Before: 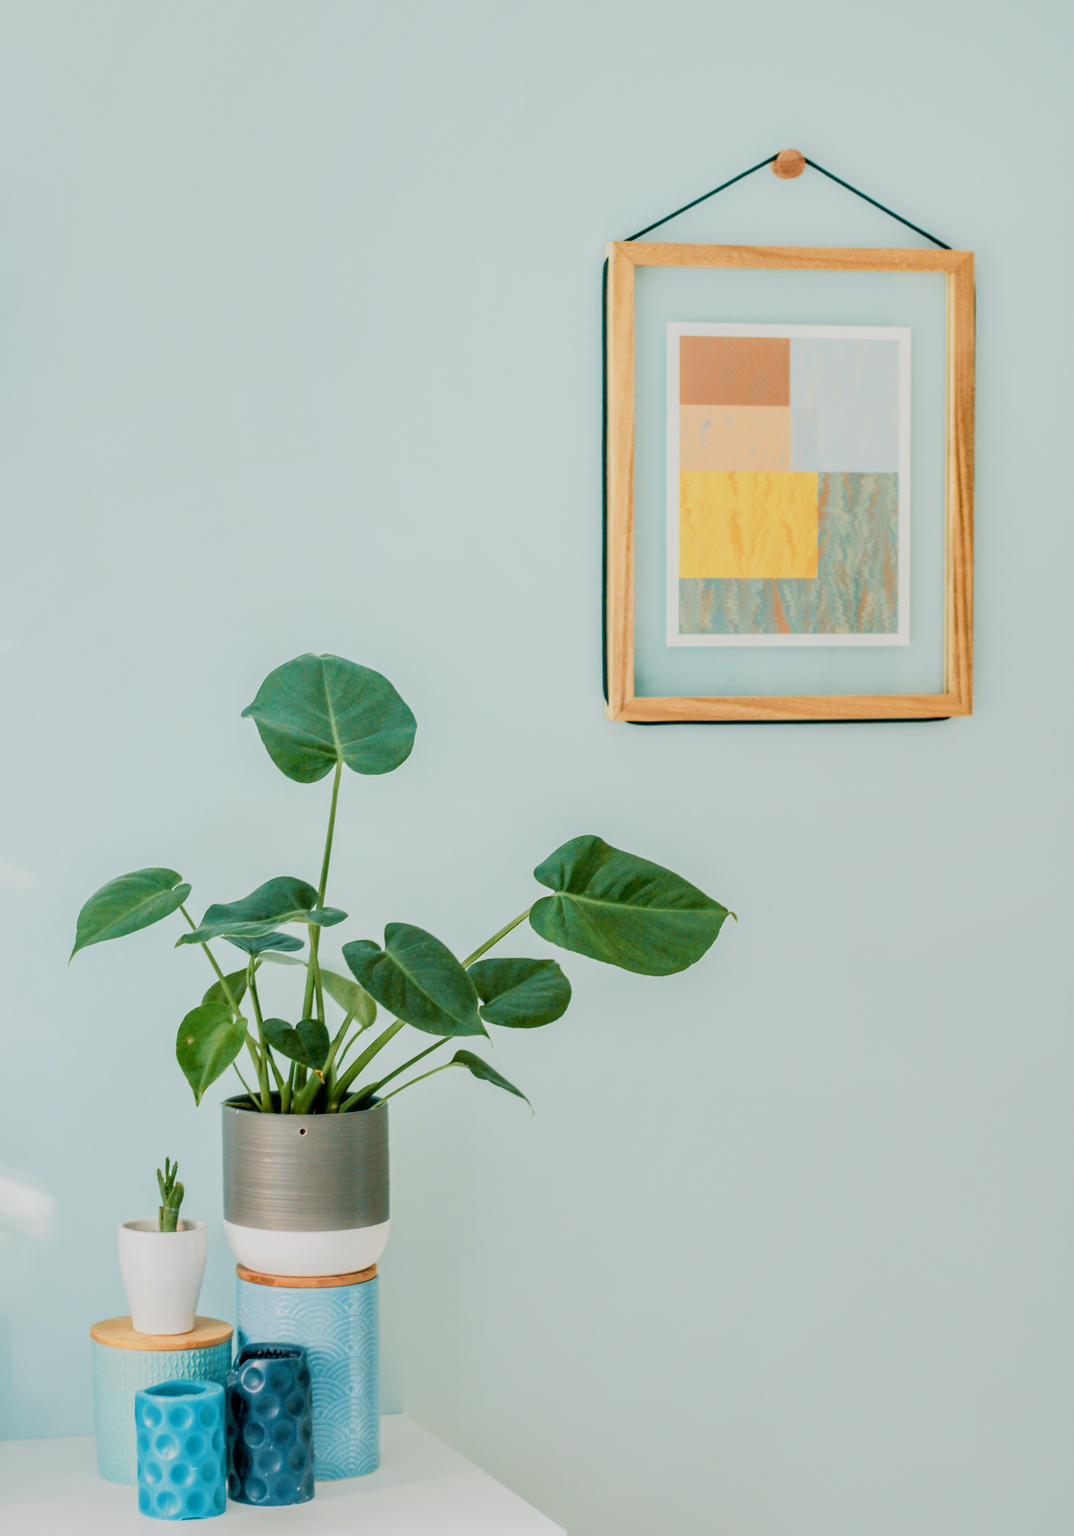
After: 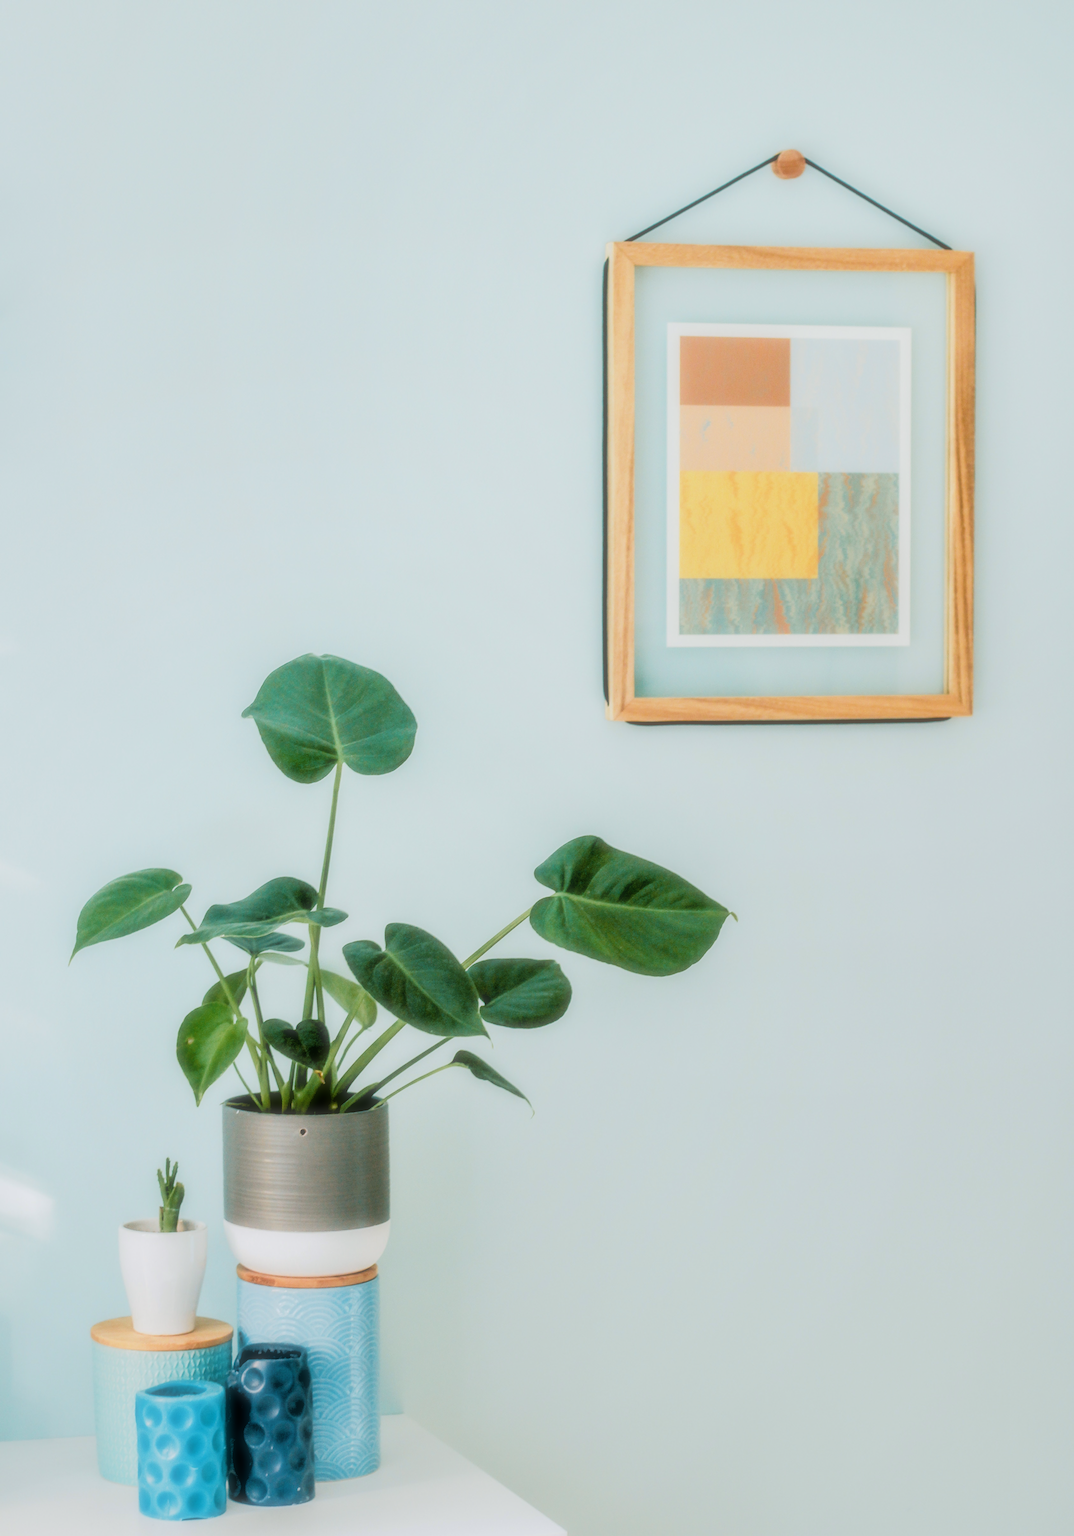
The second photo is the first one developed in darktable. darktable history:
rgb levels: levels [[0.029, 0.461, 0.922], [0, 0.5, 1], [0, 0.5, 1]]
white balance: red 0.988, blue 1.017
soften: size 19.52%, mix 20.32%
